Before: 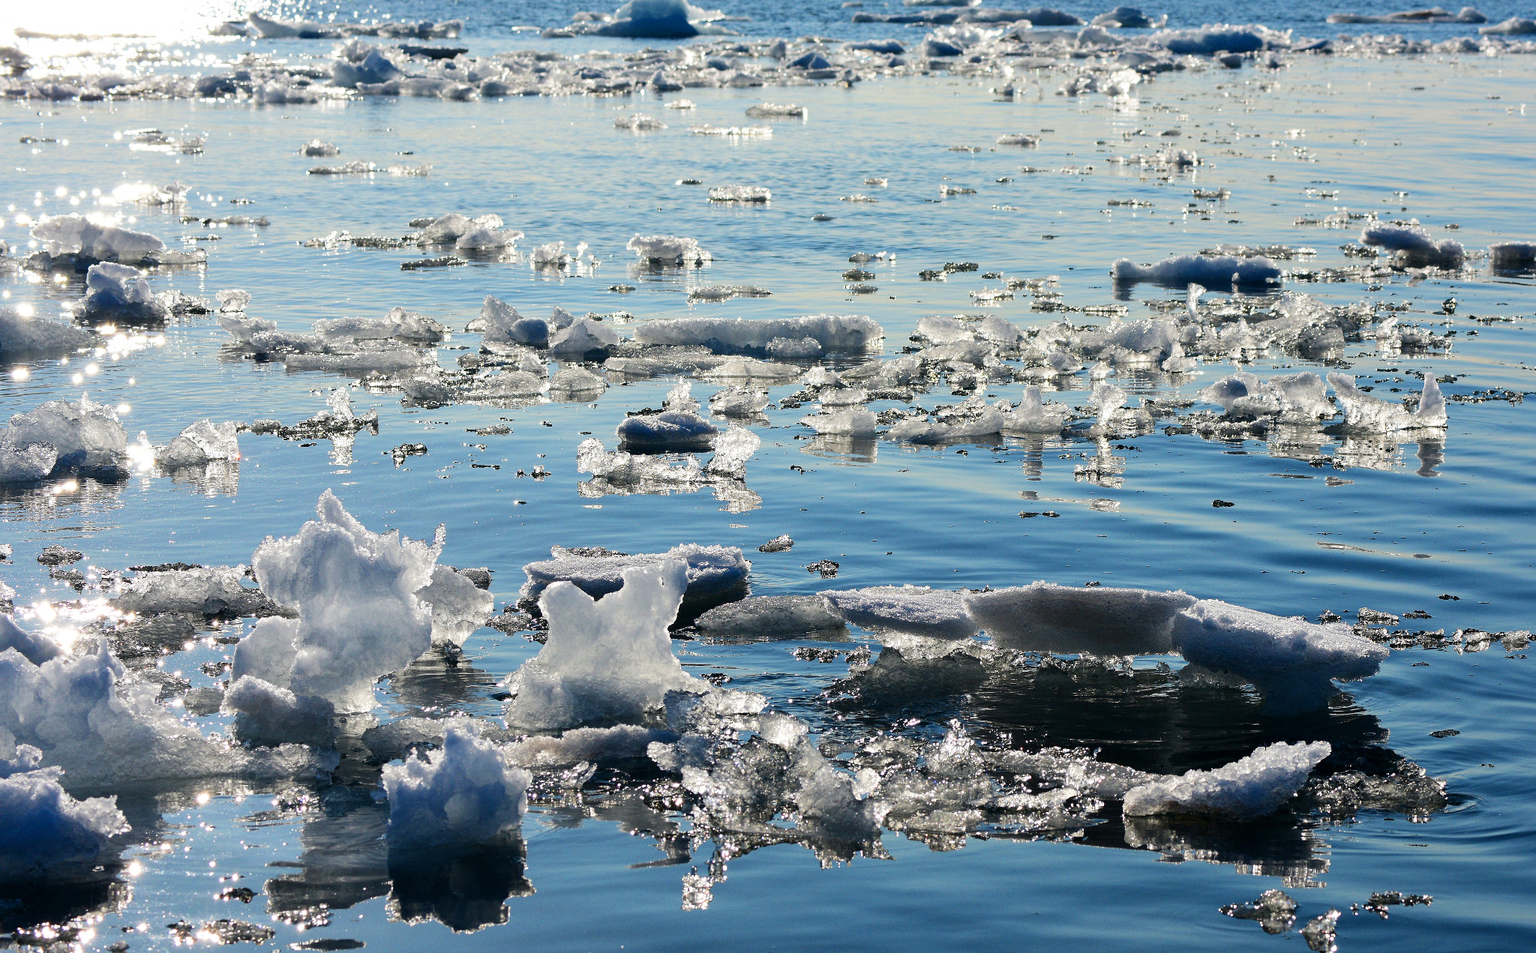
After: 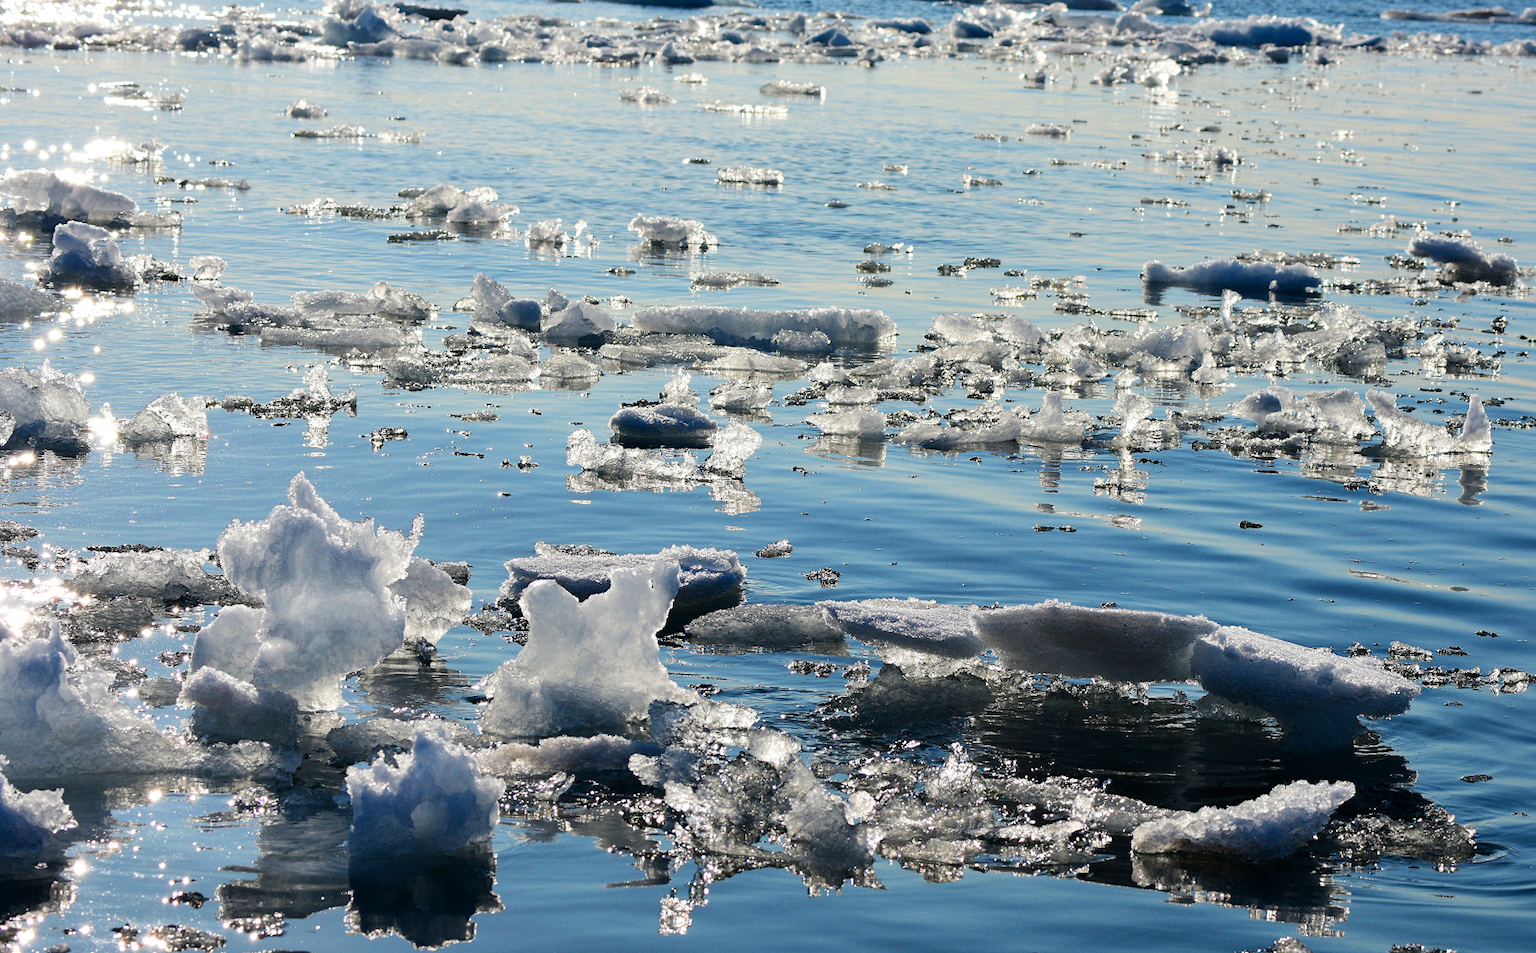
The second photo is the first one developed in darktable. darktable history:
crop and rotate: angle -2.25°
